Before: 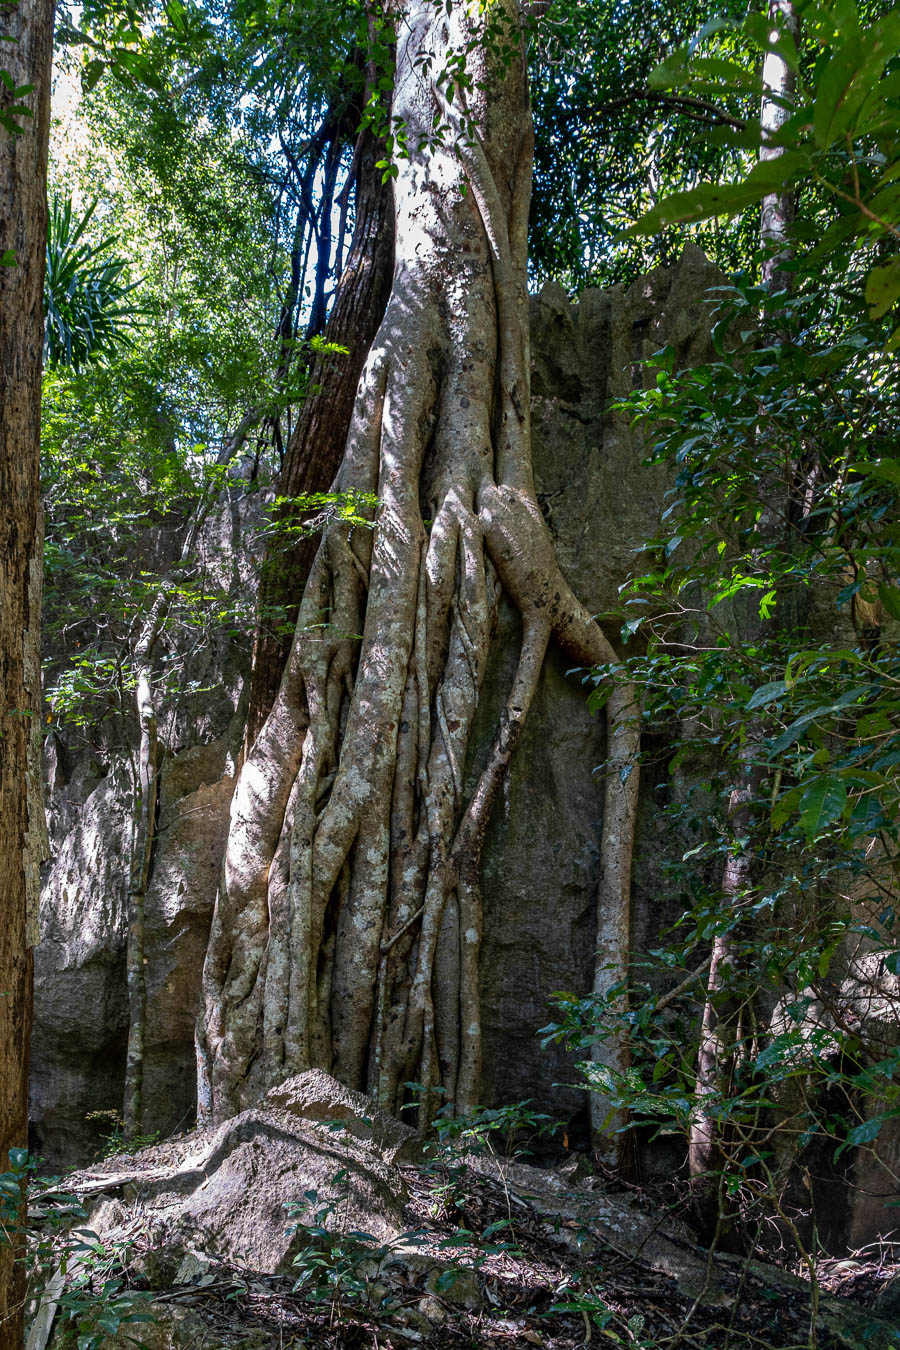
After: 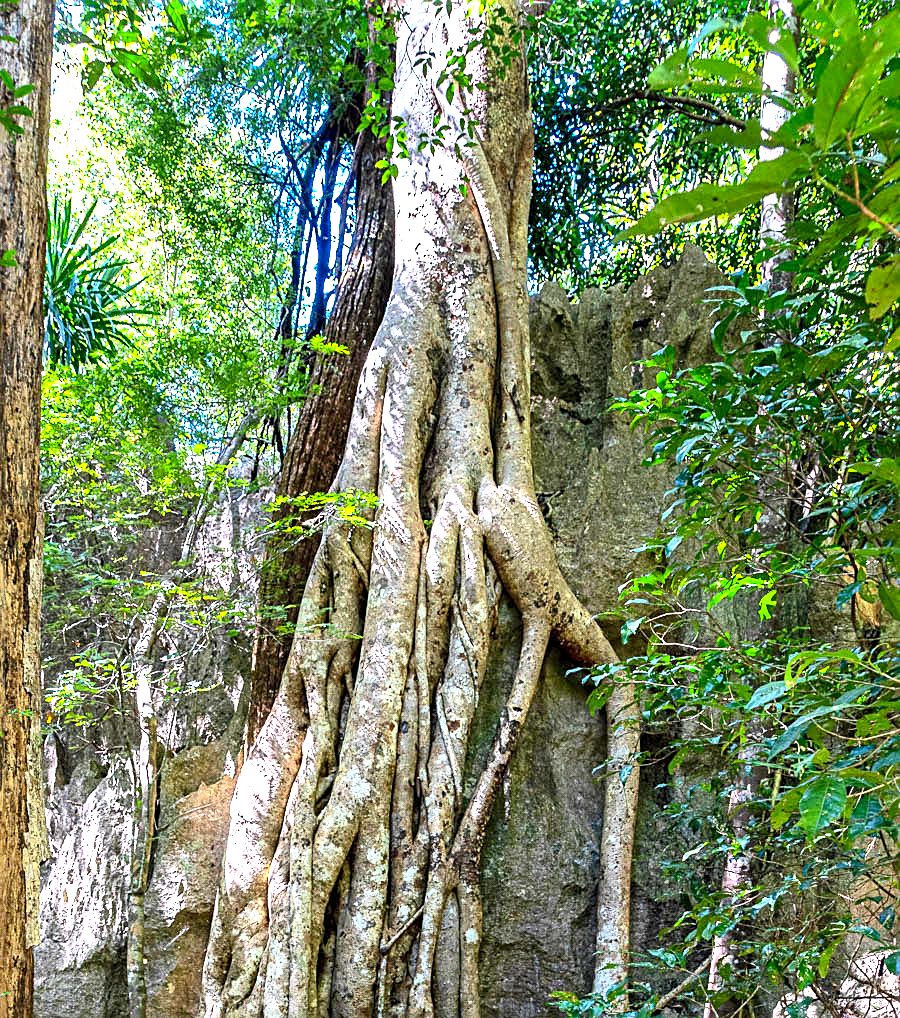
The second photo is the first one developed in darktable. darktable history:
crop: bottom 24.586%
tone equalizer: edges refinement/feathering 500, mask exposure compensation -1.57 EV, preserve details no
exposure: black level correction 0.001, exposure 1.733 EV, compensate highlight preservation false
contrast brightness saturation: contrast 0.197, brightness 0.169, saturation 0.225
base curve: curves: ch0 [(0, 0) (0.472, 0.455) (1, 1)], preserve colors none
sharpen: on, module defaults
